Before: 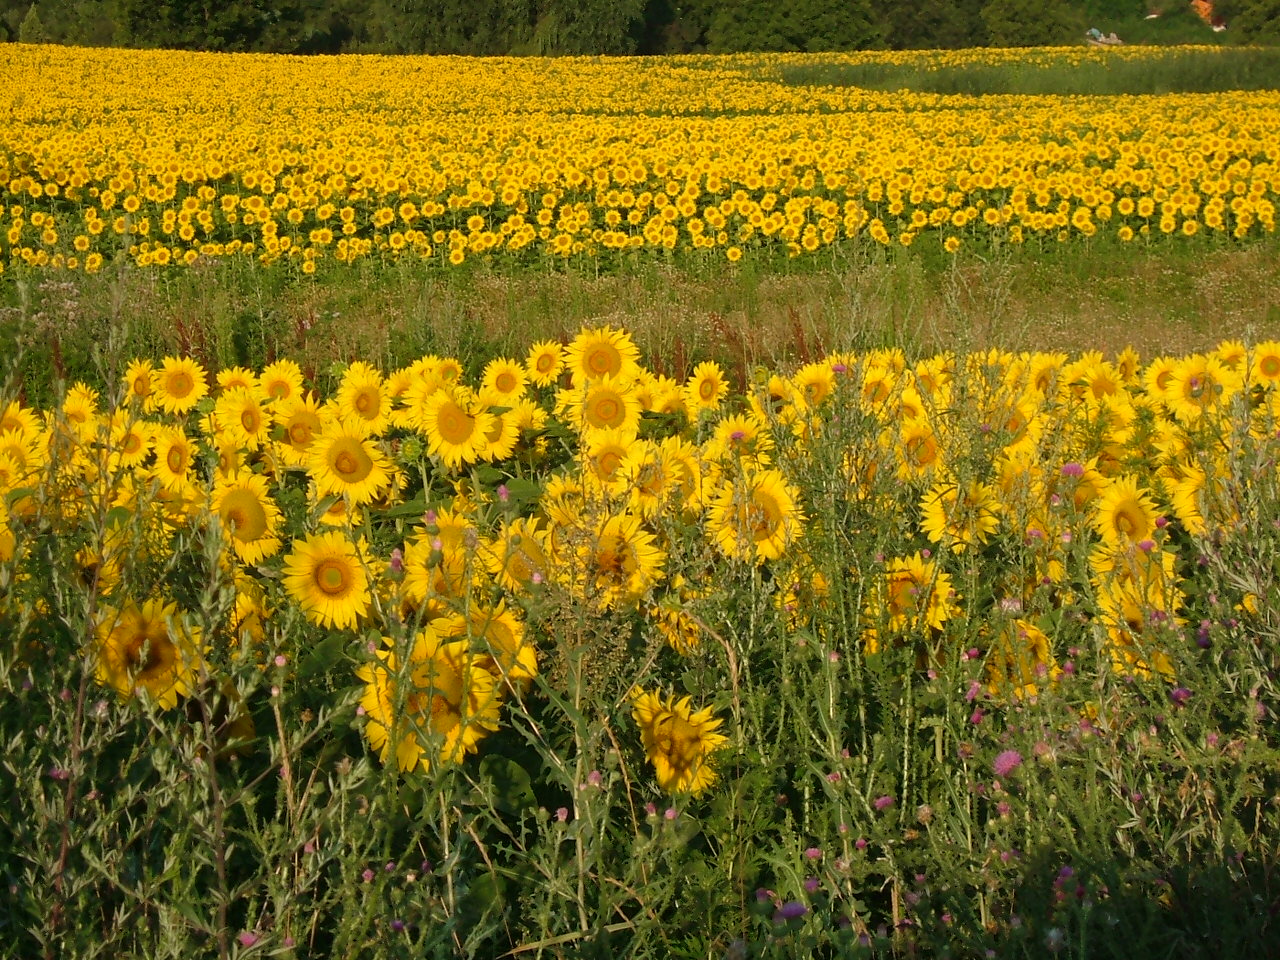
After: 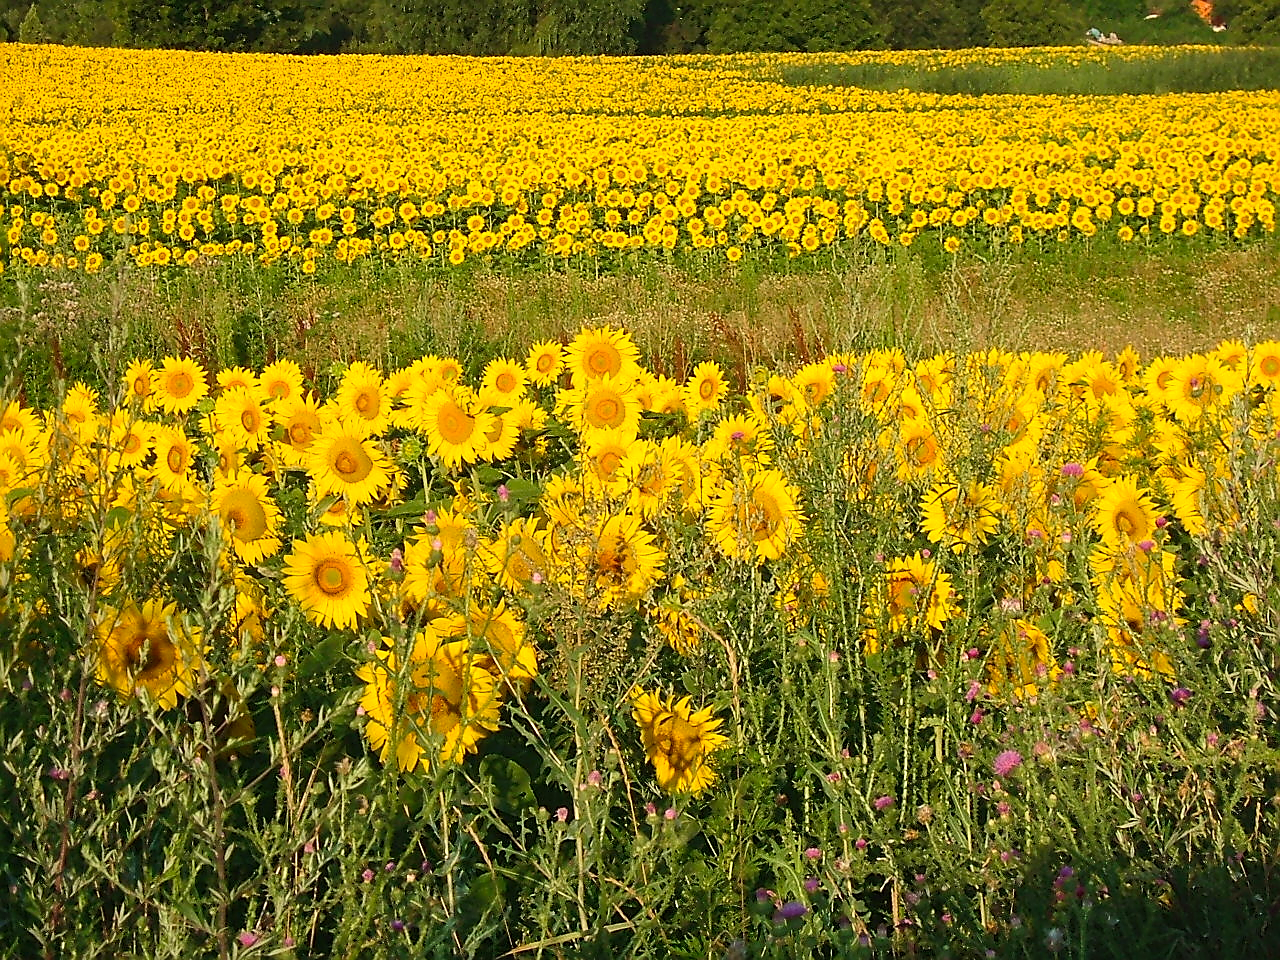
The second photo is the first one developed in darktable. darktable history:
sharpen: radius 1.4, amount 1.25, threshold 0.7
contrast brightness saturation: contrast 0.2, brightness 0.16, saturation 0.22
